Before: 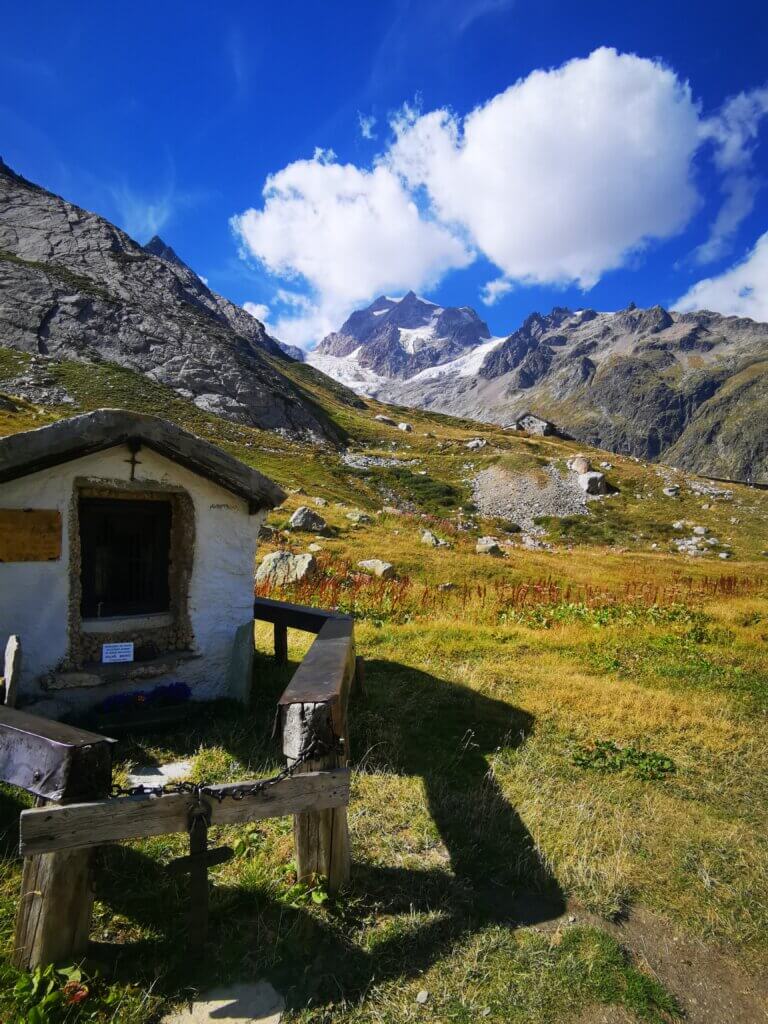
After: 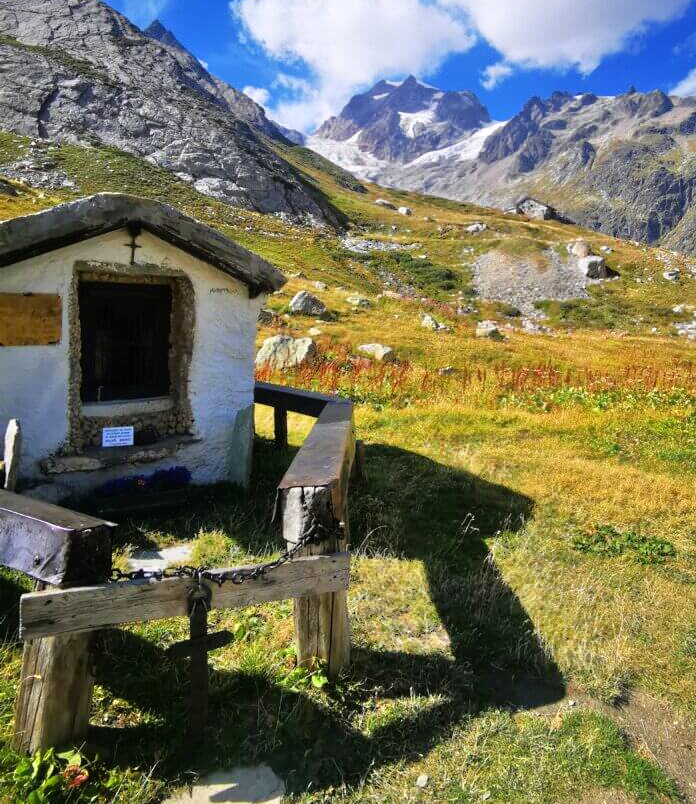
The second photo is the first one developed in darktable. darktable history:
tone equalizer: -7 EV 0.162 EV, -6 EV 0.614 EV, -5 EV 1.11 EV, -4 EV 1.34 EV, -3 EV 1.14 EV, -2 EV 0.6 EV, -1 EV 0.153 EV, mask exposure compensation -0.511 EV
crop: top 21.177%, right 9.365%, bottom 0.292%
